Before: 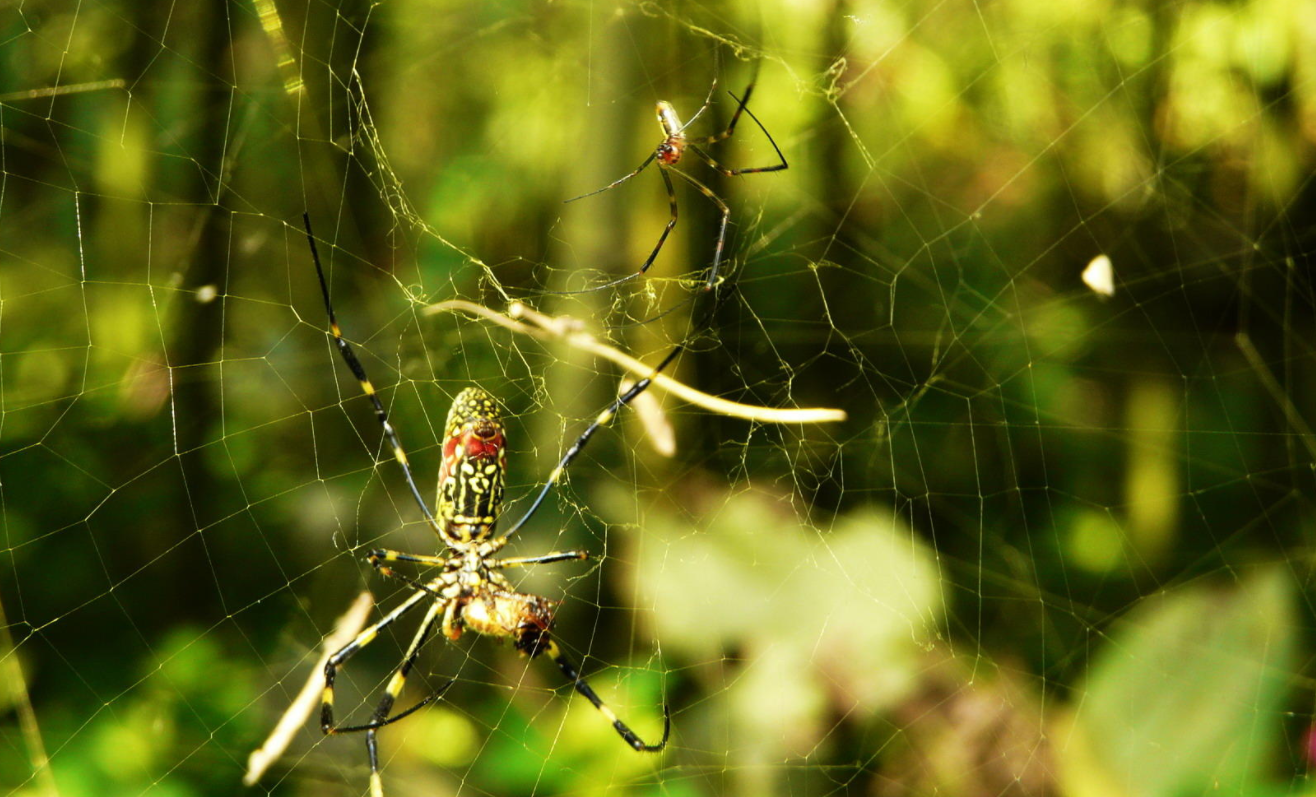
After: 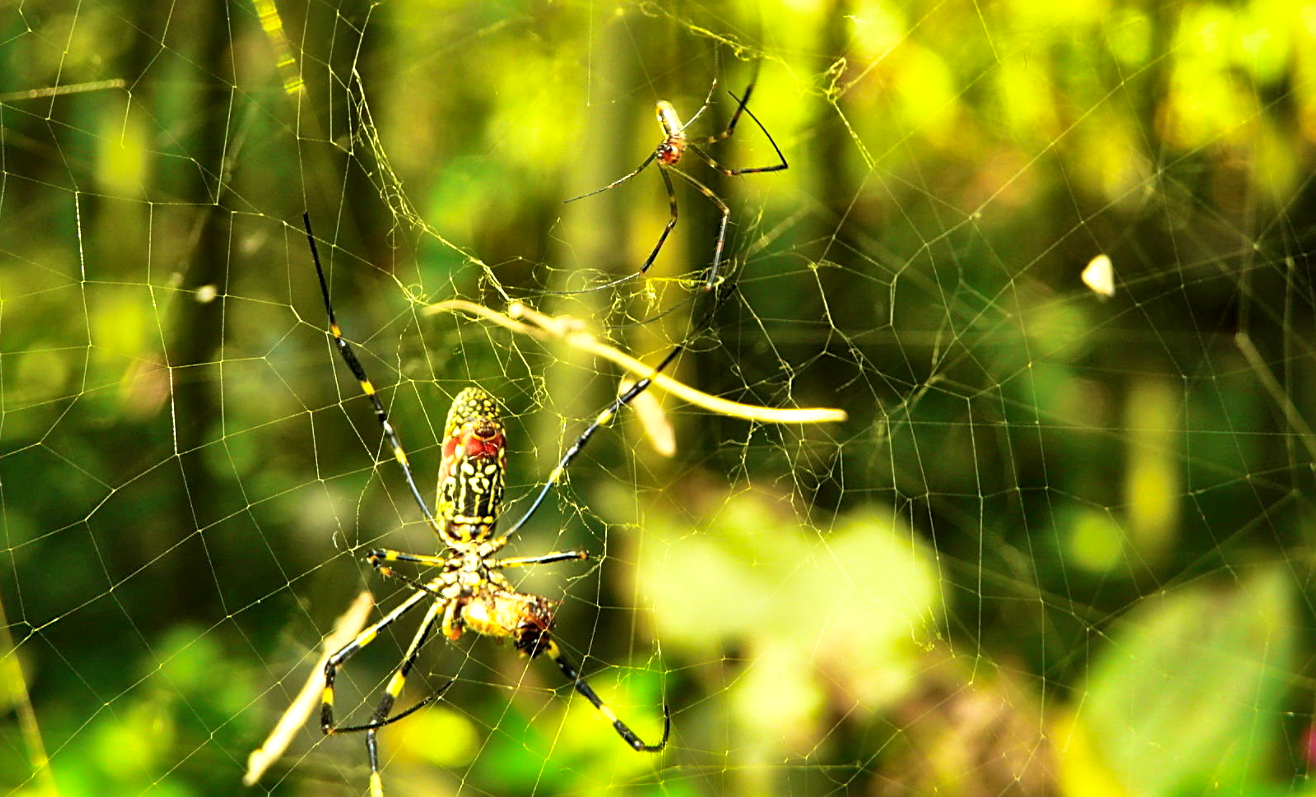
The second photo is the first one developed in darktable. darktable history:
local contrast: mode bilateral grid, contrast 21, coarseness 49, detail 132%, midtone range 0.2
sharpen: on, module defaults
base curve: curves: ch0 [(0, 0) (0.557, 0.834) (1, 1)]
shadows and highlights: on, module defaults
